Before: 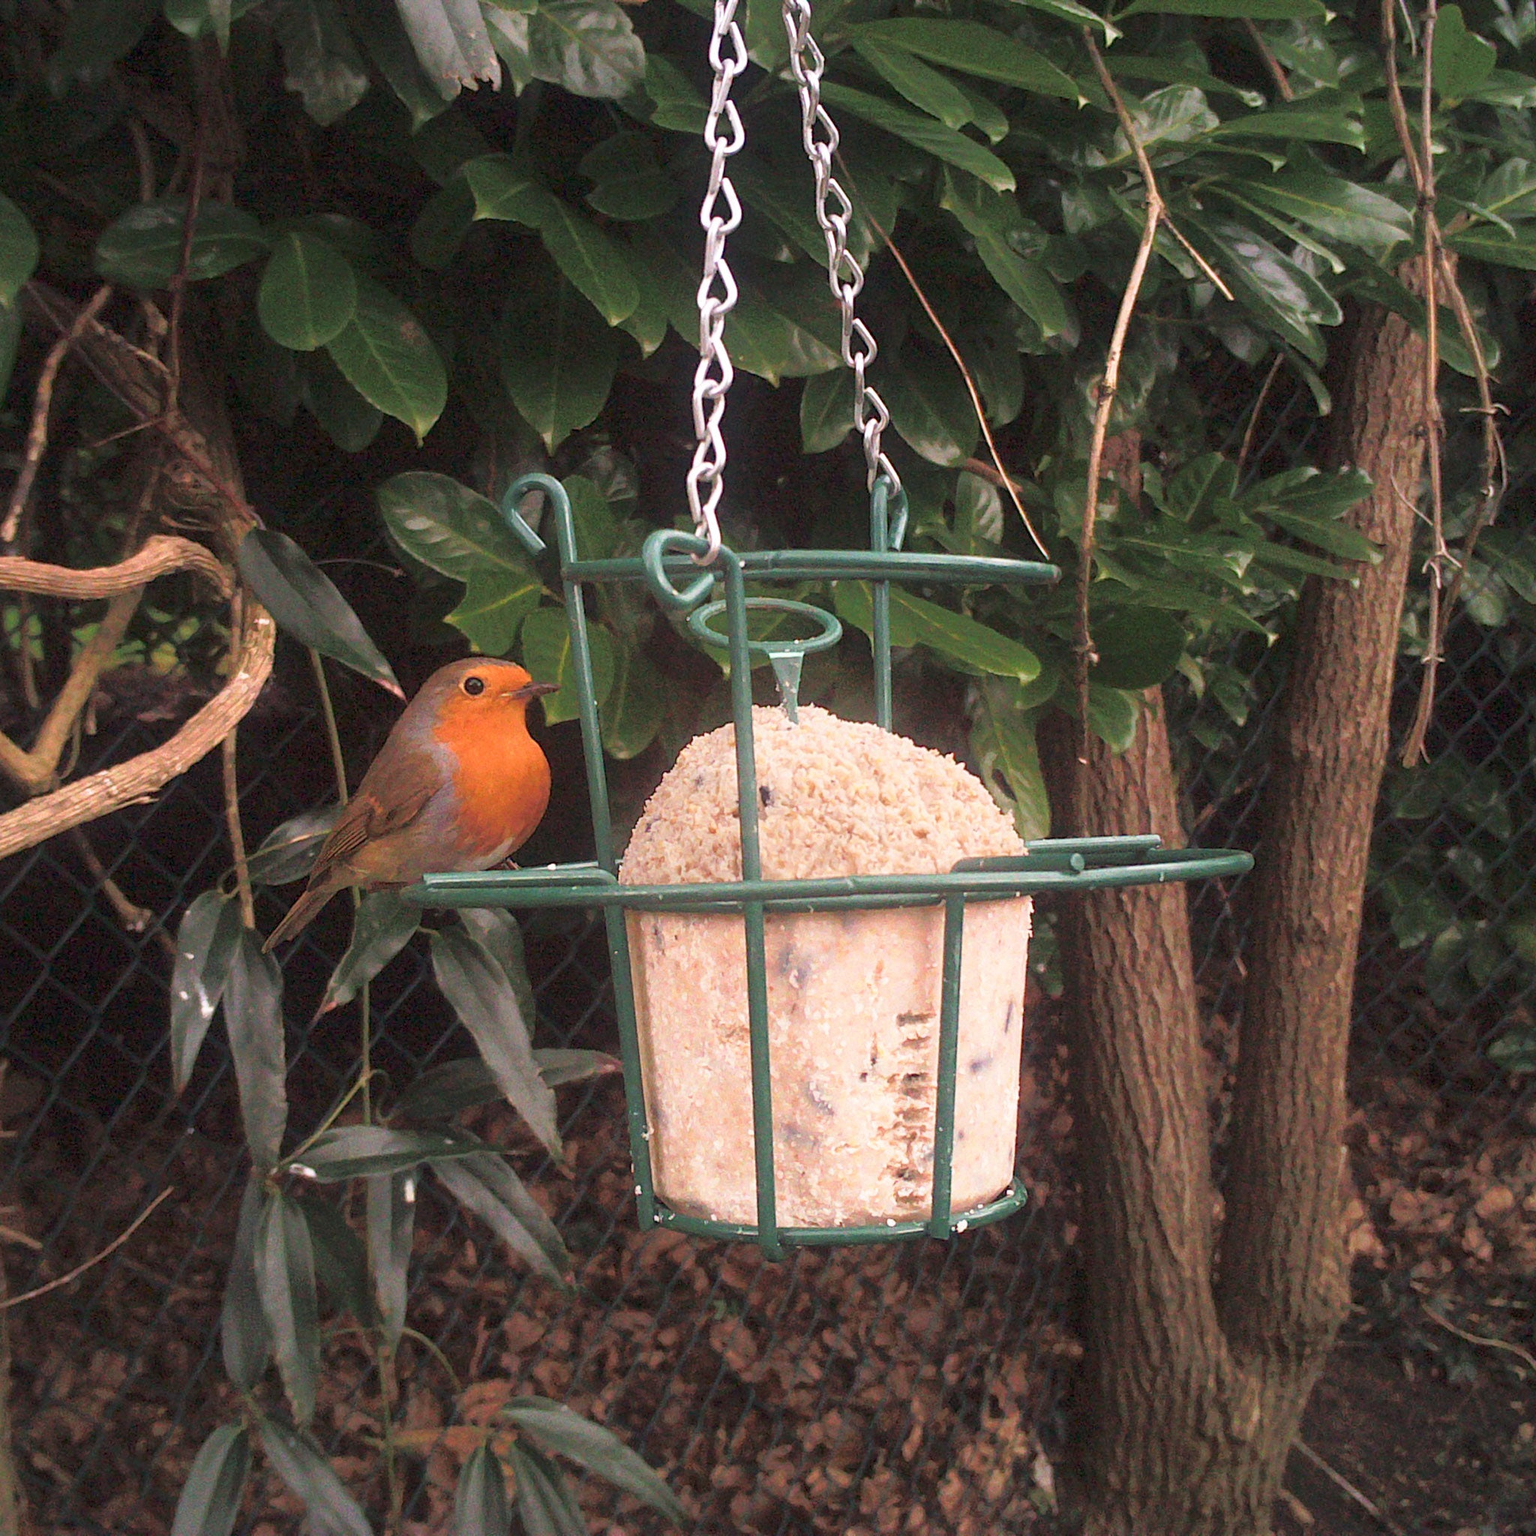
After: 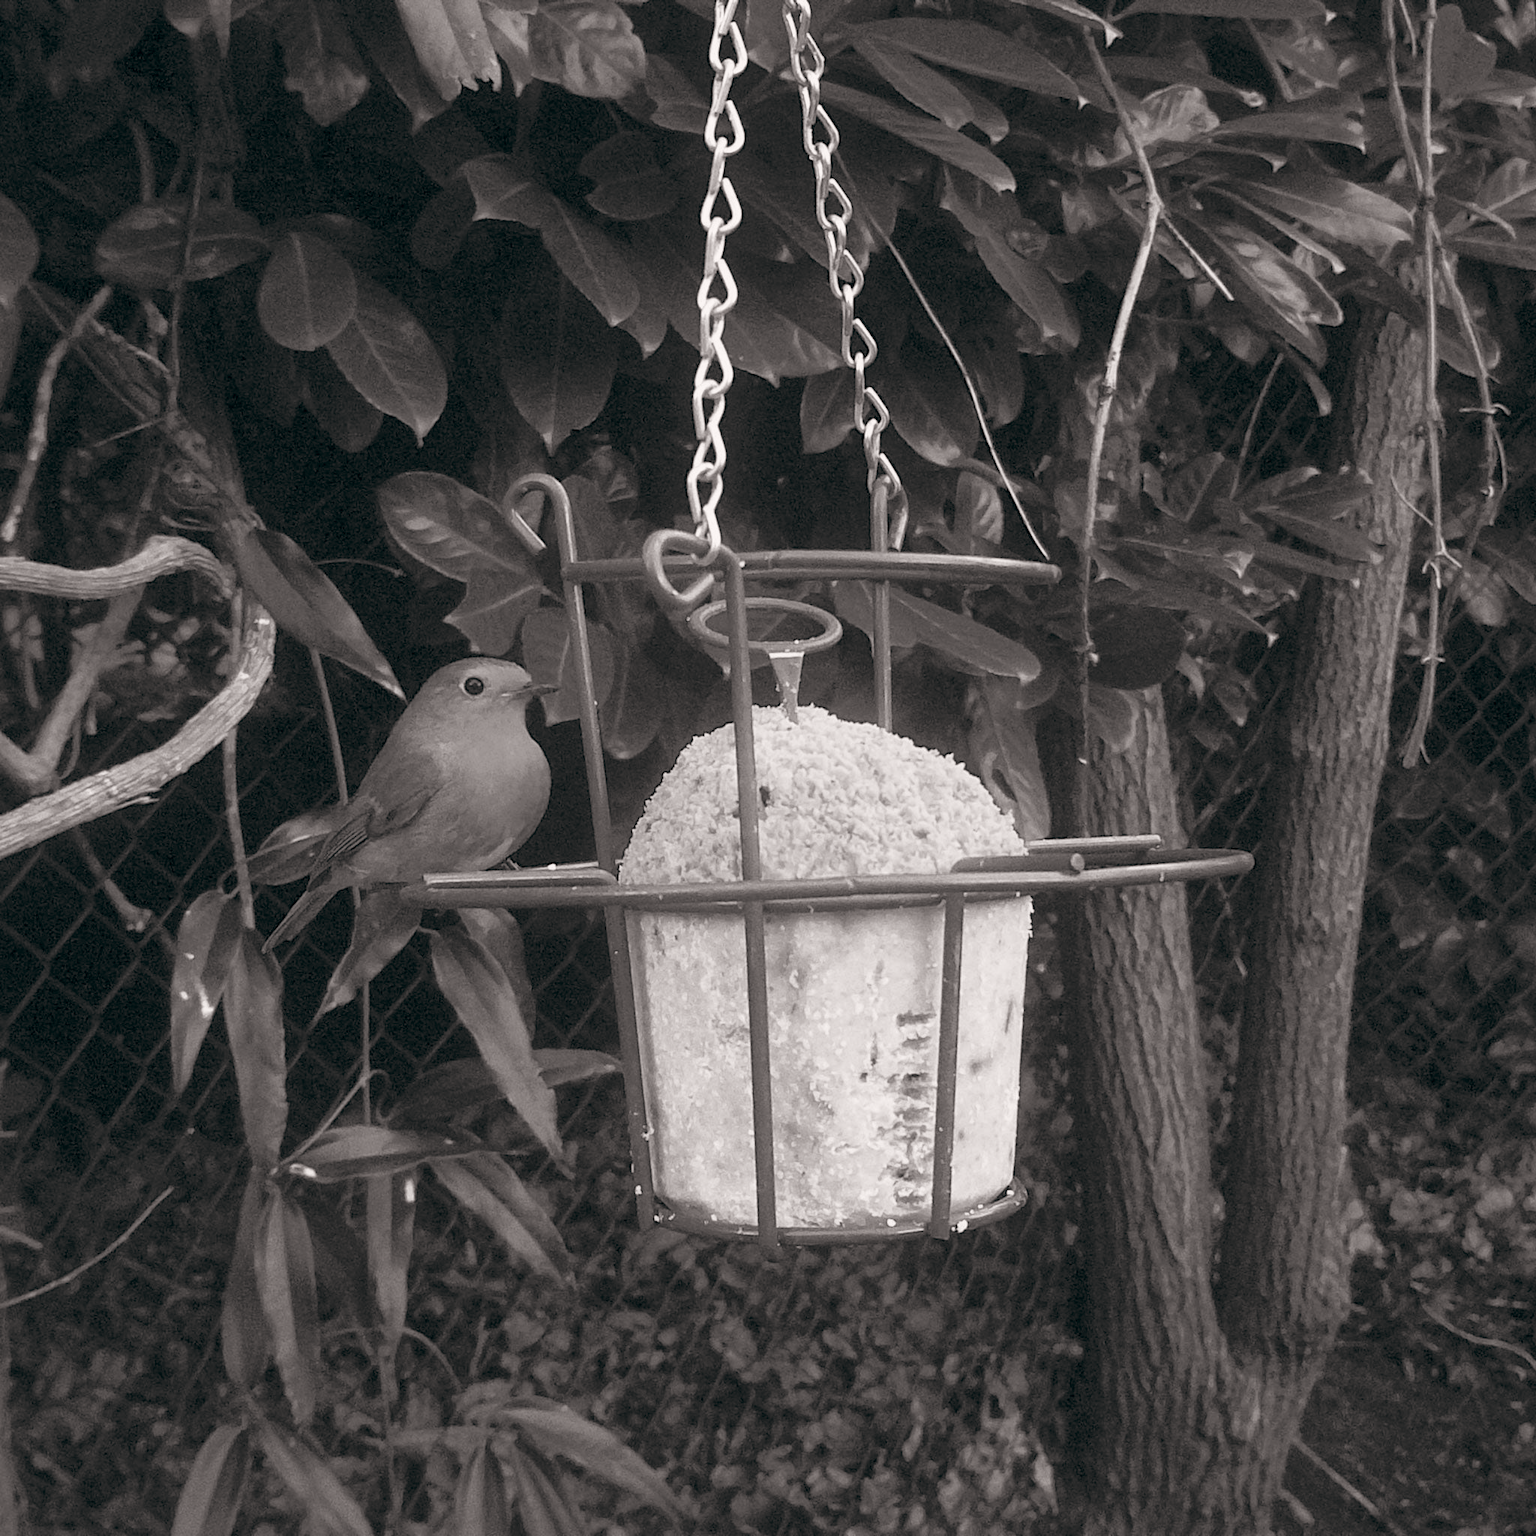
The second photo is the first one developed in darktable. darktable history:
shadows and highlights: shadows 25, highlights -25
contrast brightness saturation: saturation -0.05
color calibration: output gray [0.267, 0.423, 0.261, 0], illuminant same as pipeline (D50), adaptation none (bypass)
color balance: lift [0.998, 0.998, 1.001, 1.002], gamma [0.995, 1.025, 0.992, 0.975], gain [0.995, 1.02, 0.997, 0.98]
